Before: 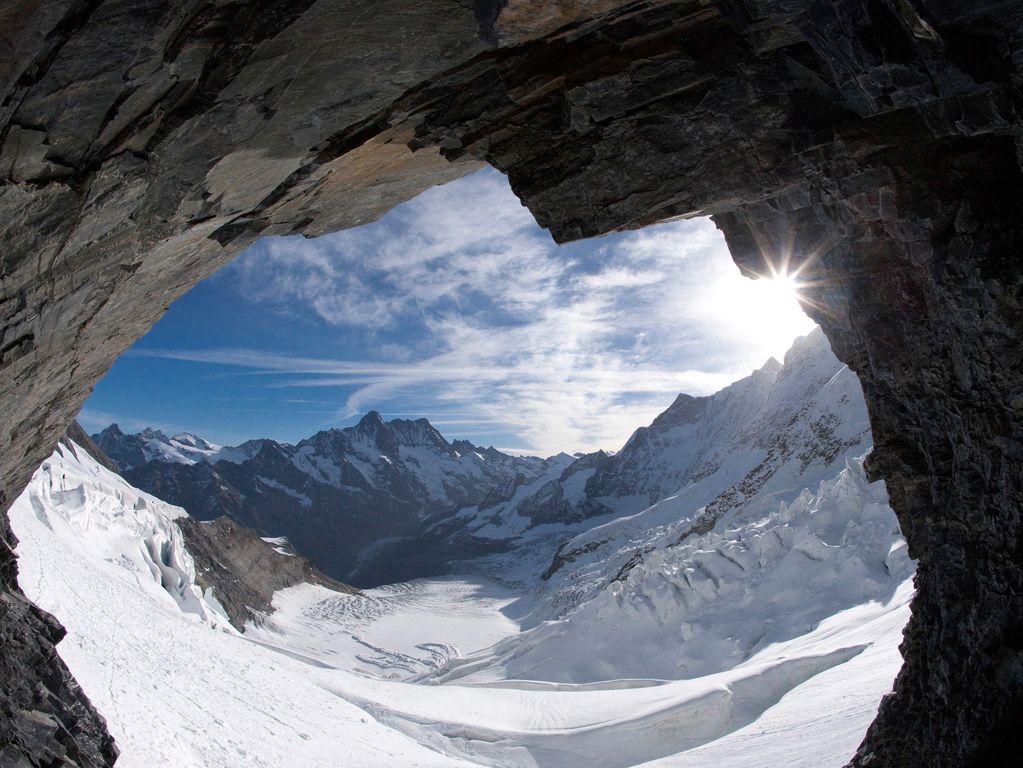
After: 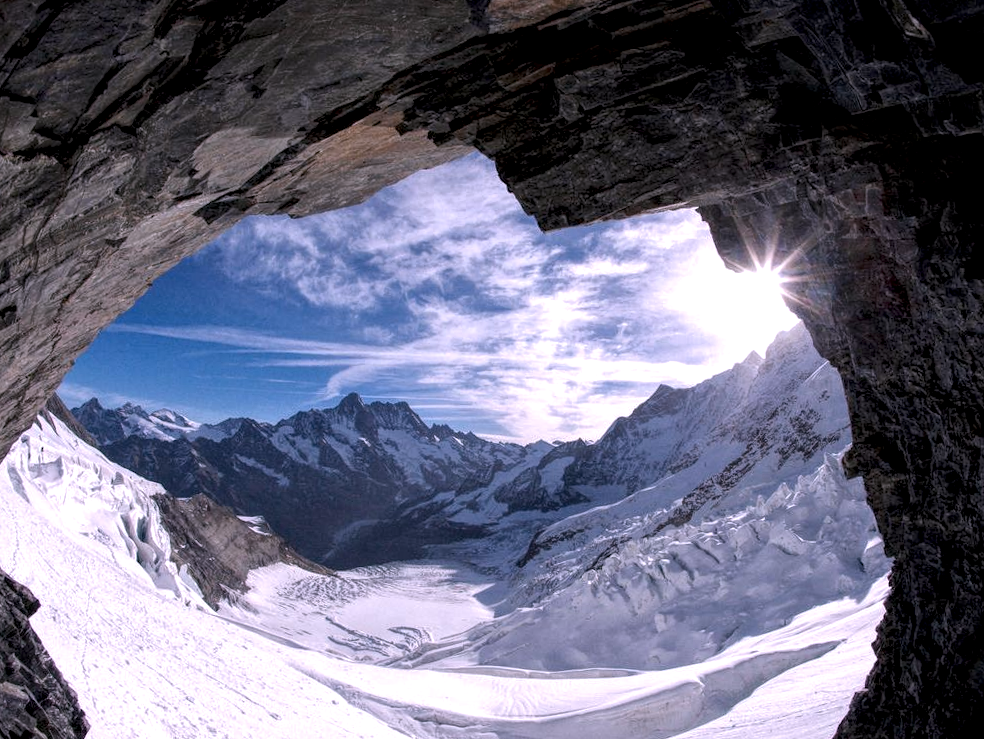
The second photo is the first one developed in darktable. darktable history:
crop and rotate: angle -1.69°
local contrast: highlights 100%, shadows 100%, detail 200%, midtone range 0.2
white balance: red 1.066, blue 1.119
